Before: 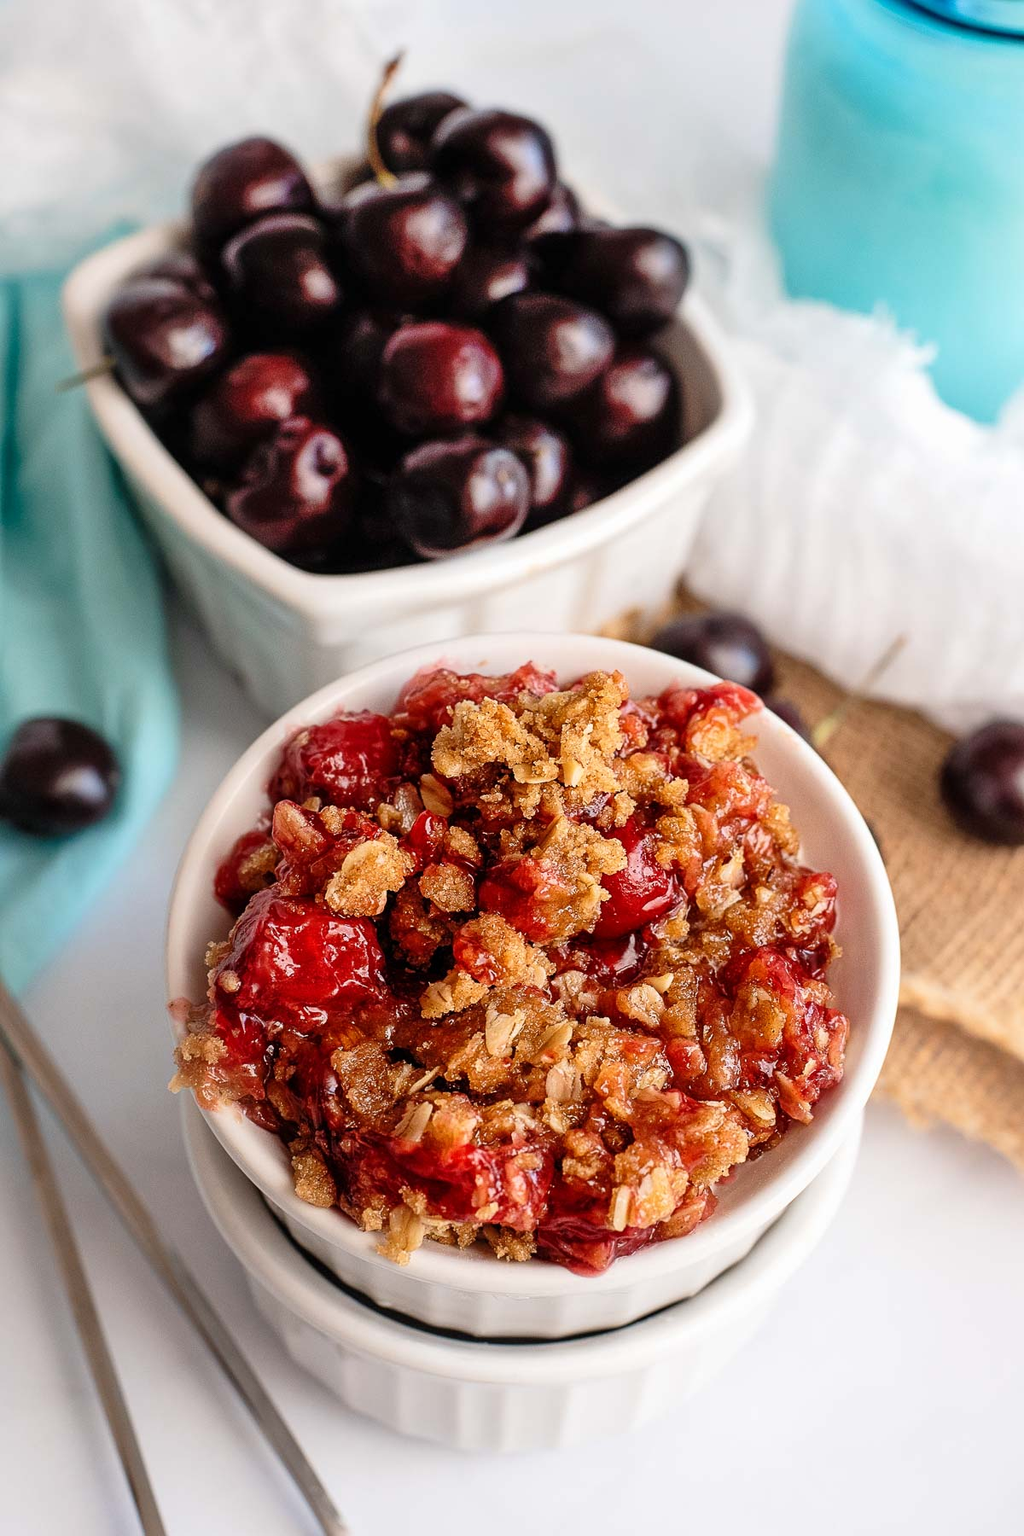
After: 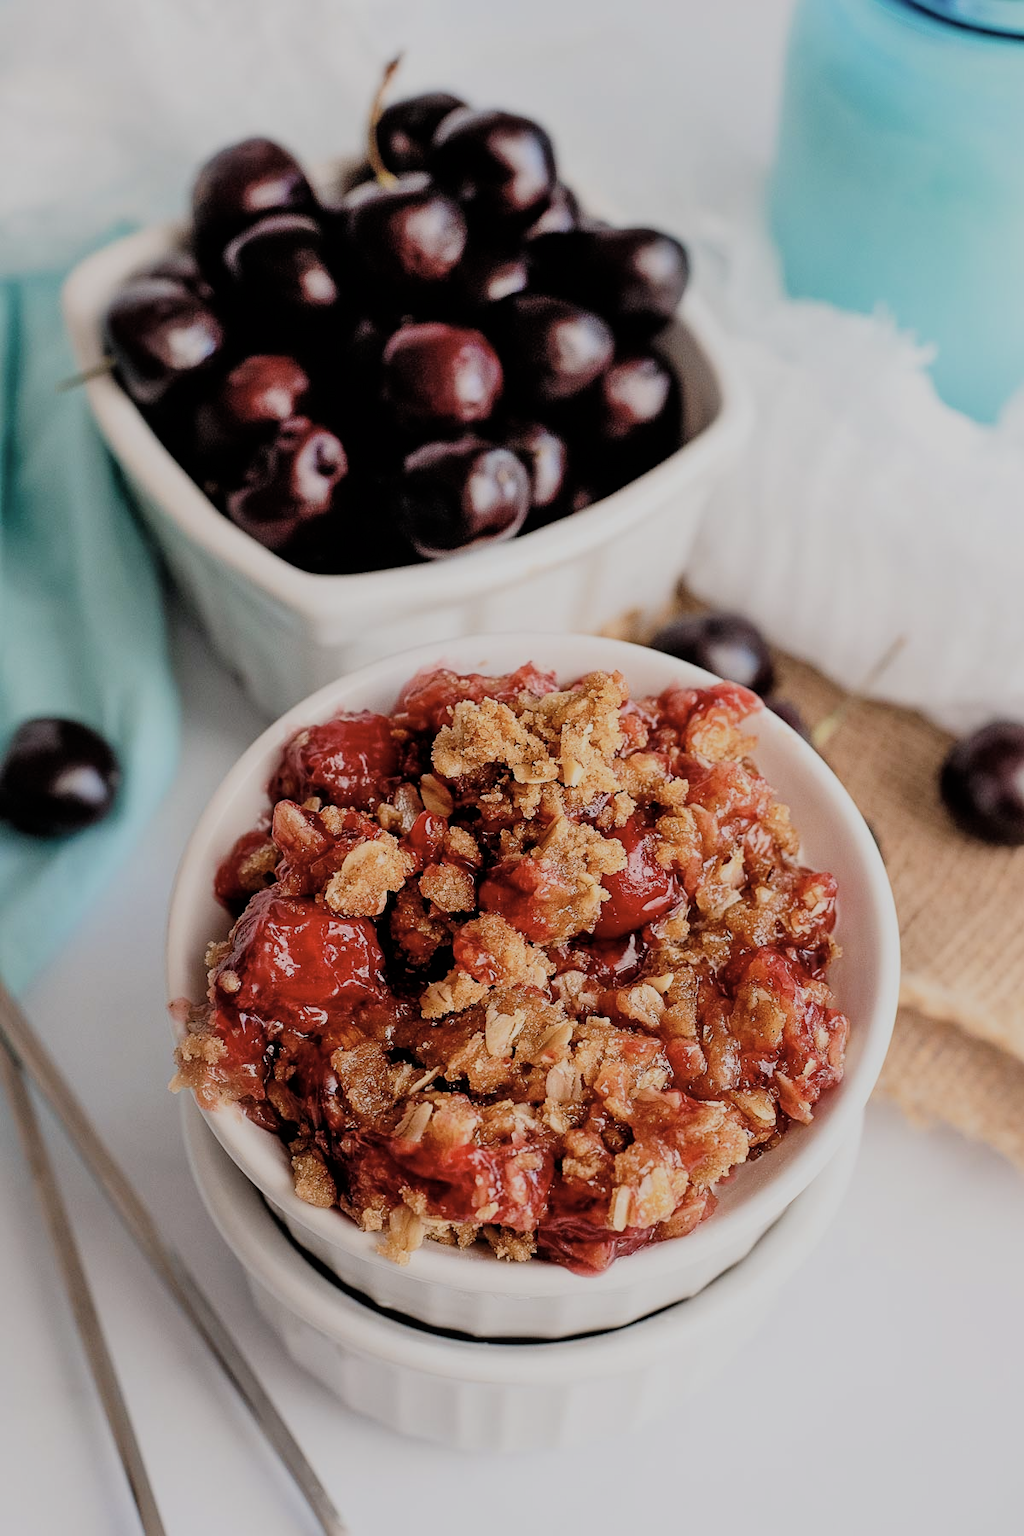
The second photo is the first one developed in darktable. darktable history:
color calibration: gray › normalize channels true, illuminant same as pipeline (D50), adaptation XYZ, x 0.347, y 0.358, temperature 5010.98 K, gamut compression 0.012
filmic rgb: black relative exposure -7.14 EV, white relative exposure 5.36 EV, hardness 3.02, iterations of high-quality reconstruction 0
color correction: highlights b* 0.009, saturation 0.809
